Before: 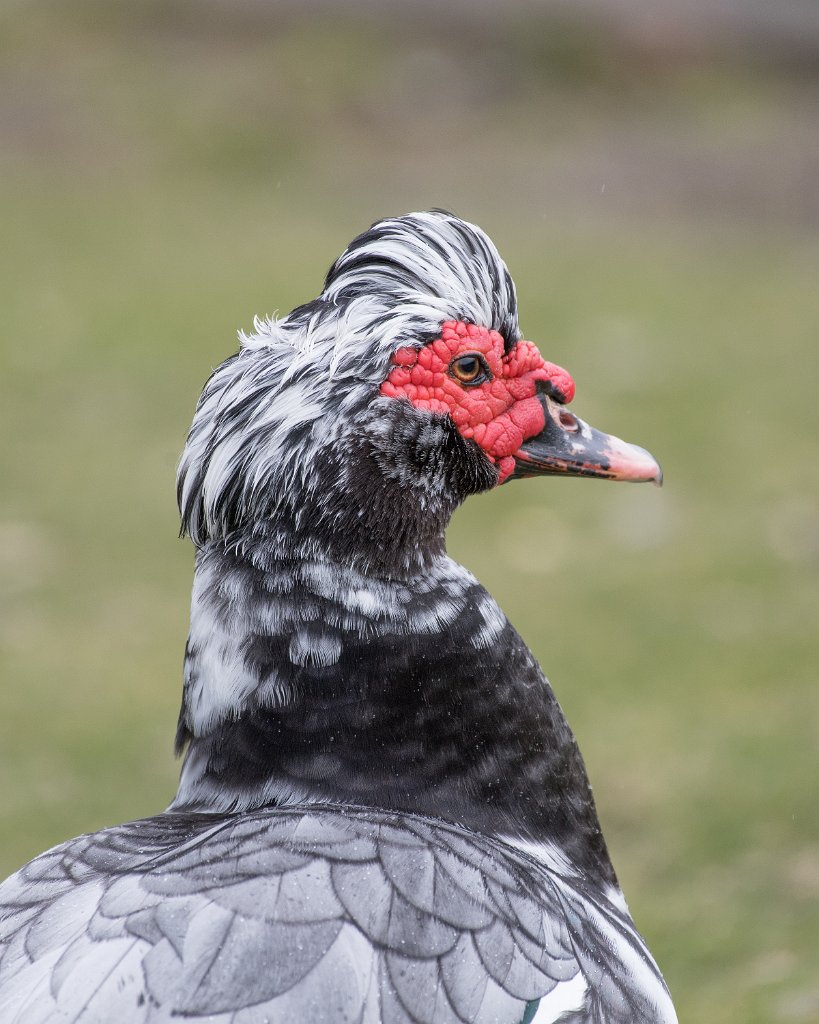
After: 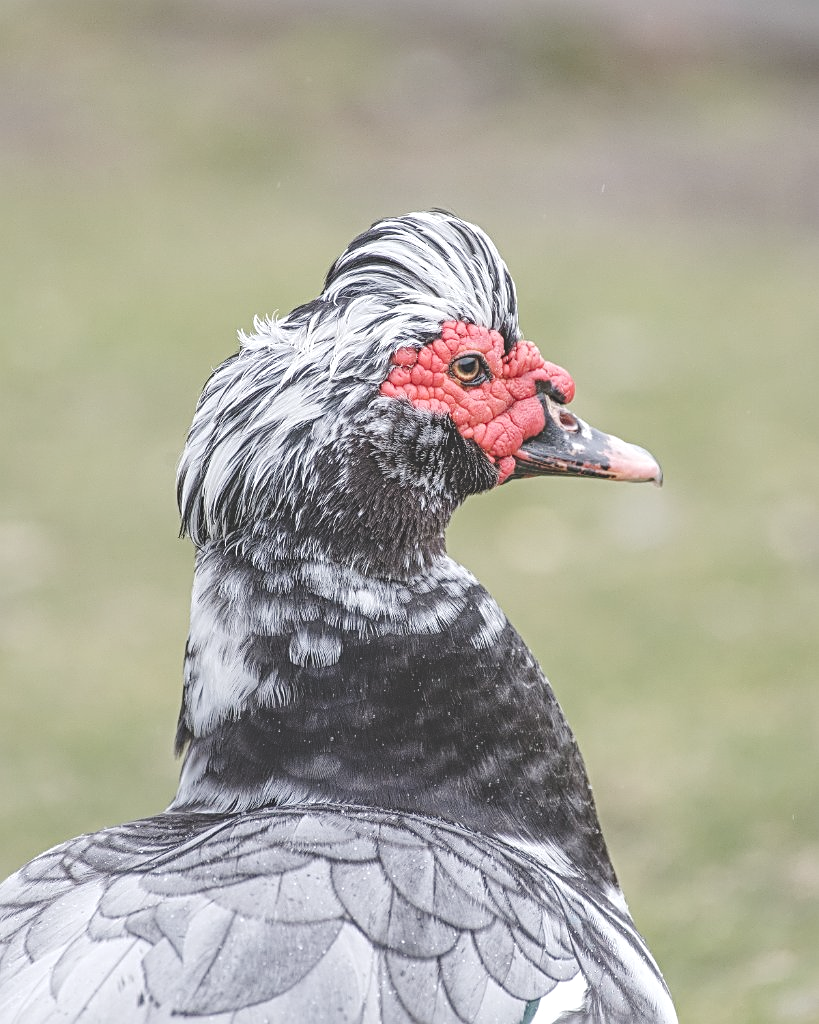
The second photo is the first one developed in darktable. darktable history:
exposure: black level correction -0.027, compensate highlight preservation false
sharpen: radius 3.086
local contrast: detail 130%
base curve: curves: ch0 [(0, 0) (0.158, 0.273) (0.879, 0.895) (1, 1)], preserve colors none
